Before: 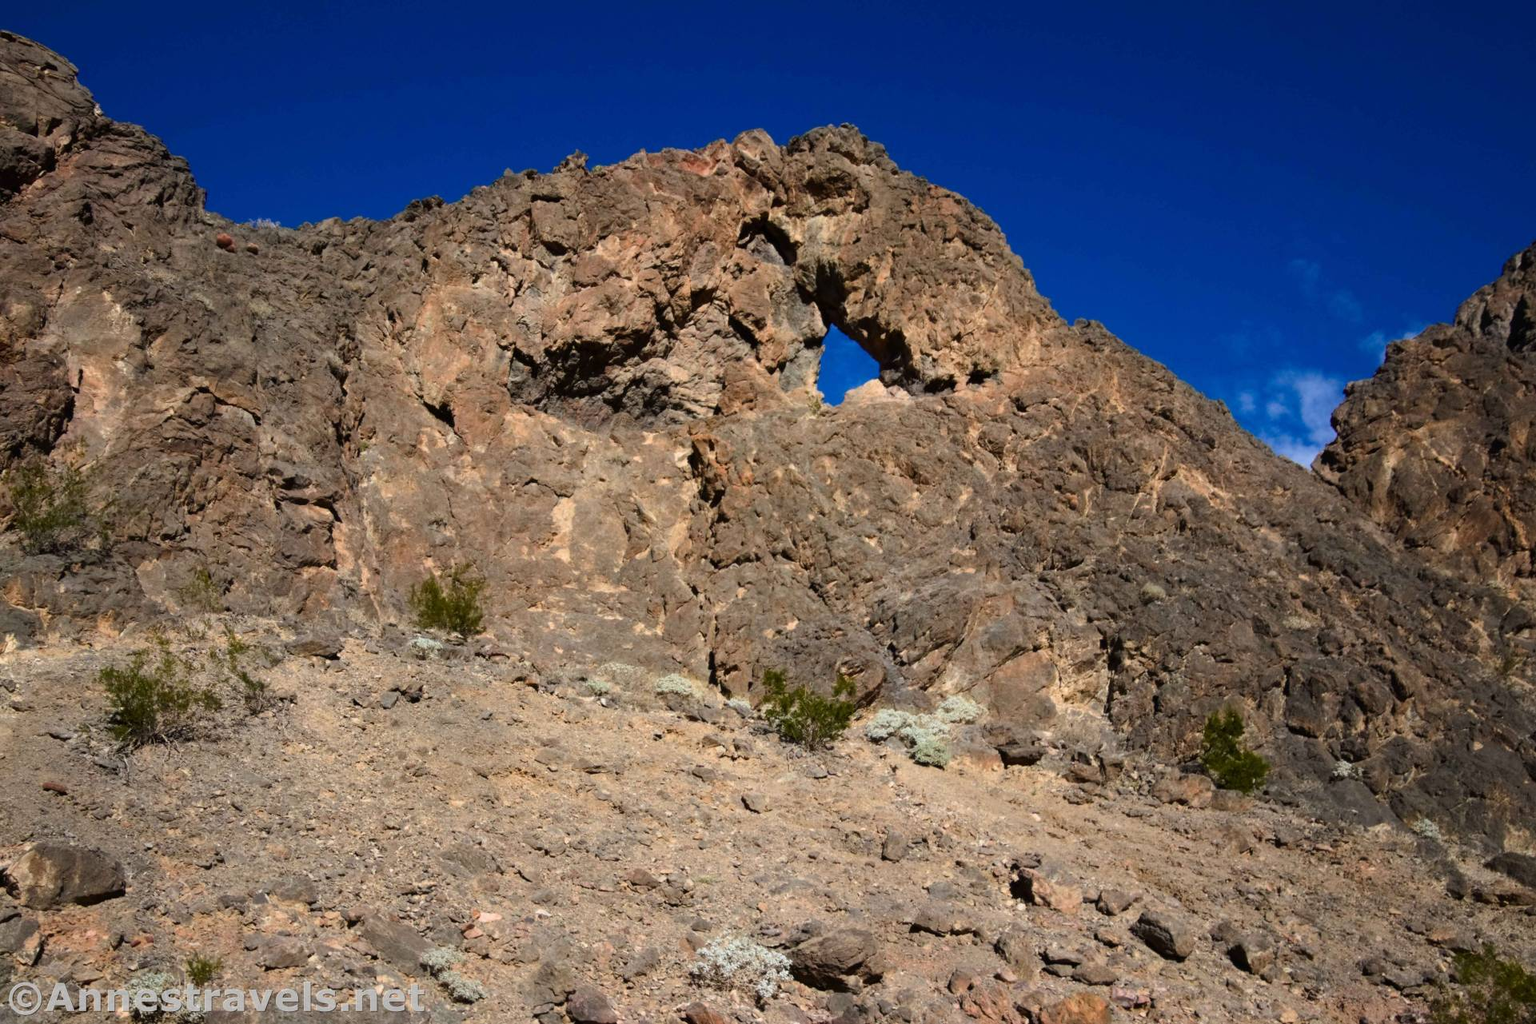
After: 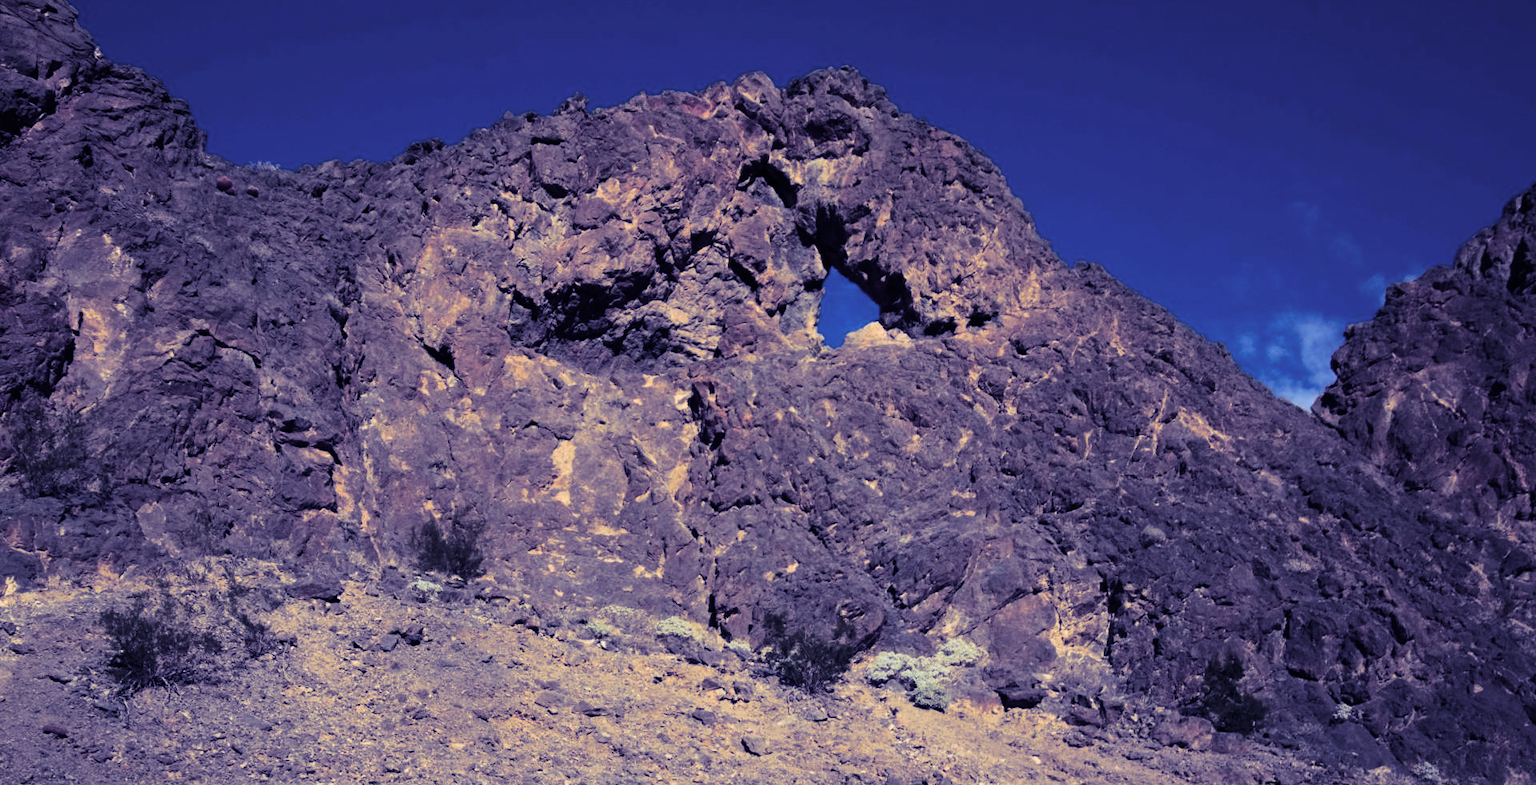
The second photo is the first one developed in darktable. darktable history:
split-toning: shadows › hue 242.67°, shadows › saturation 0.733, highlights › hue 45.33°, highlights › saturation 0.667, balance -53.304, compress 21.15%
crop: top 5.667%, bottom 17.637%
